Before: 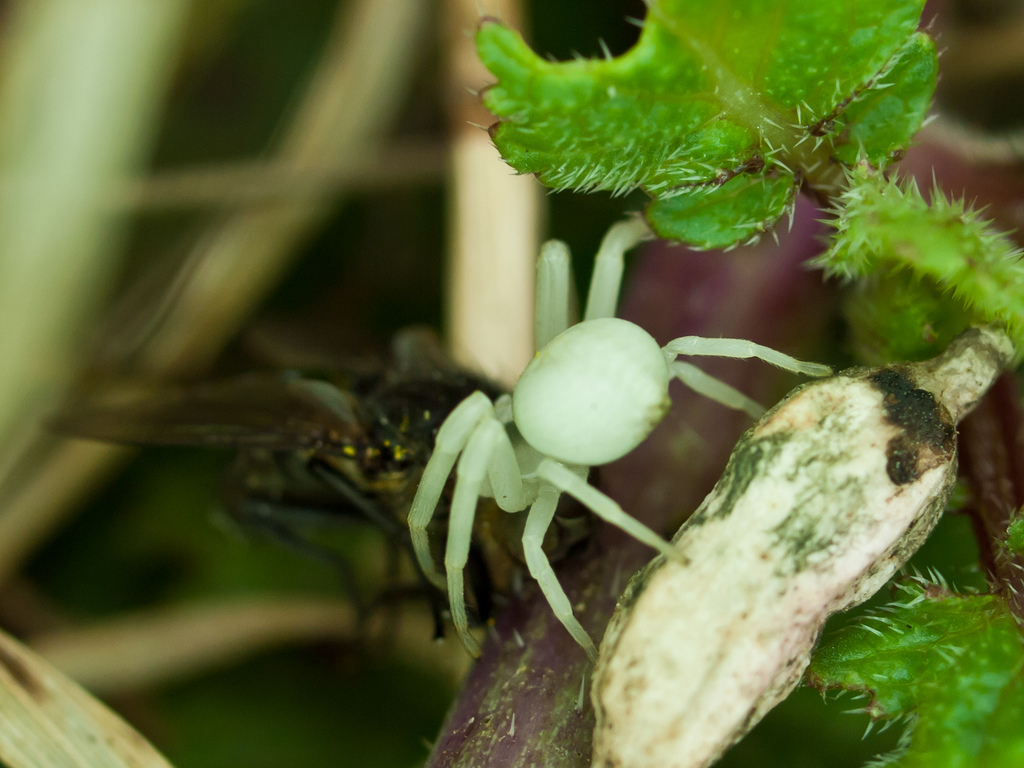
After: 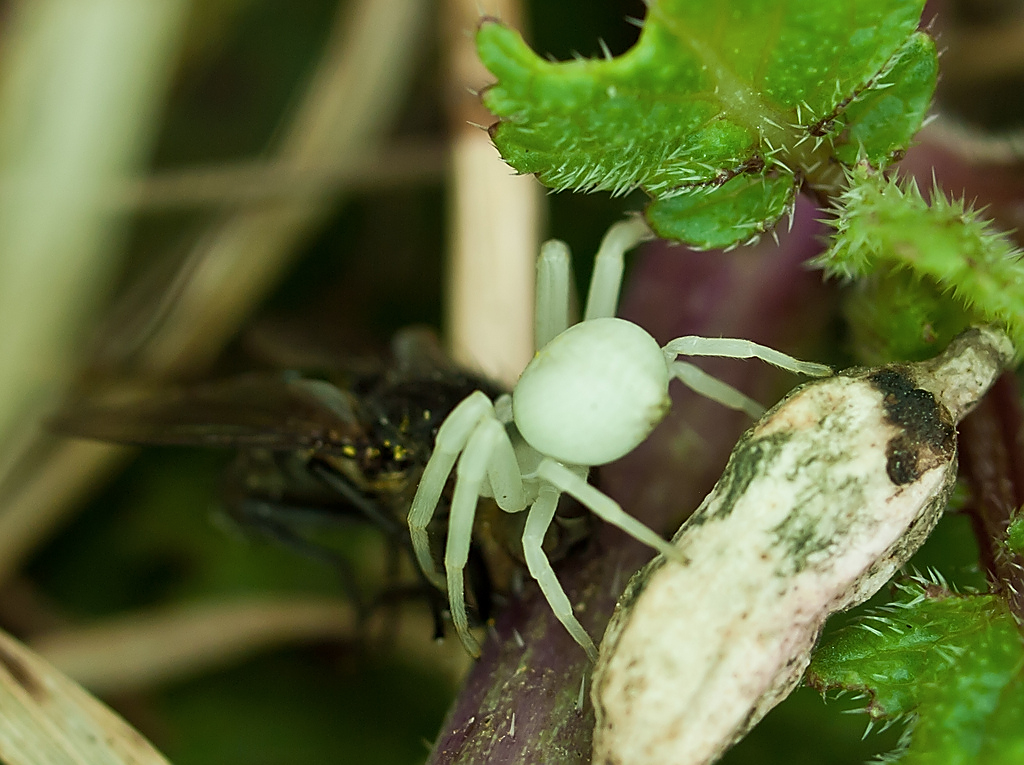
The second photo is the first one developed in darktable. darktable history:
crop: top 0.069%, bottom 0.201%
contrast brightness saturation: contrast 0.008, saturation -0.046
sharpen: radius 1.426, amount 1.264, threshold 0.81
